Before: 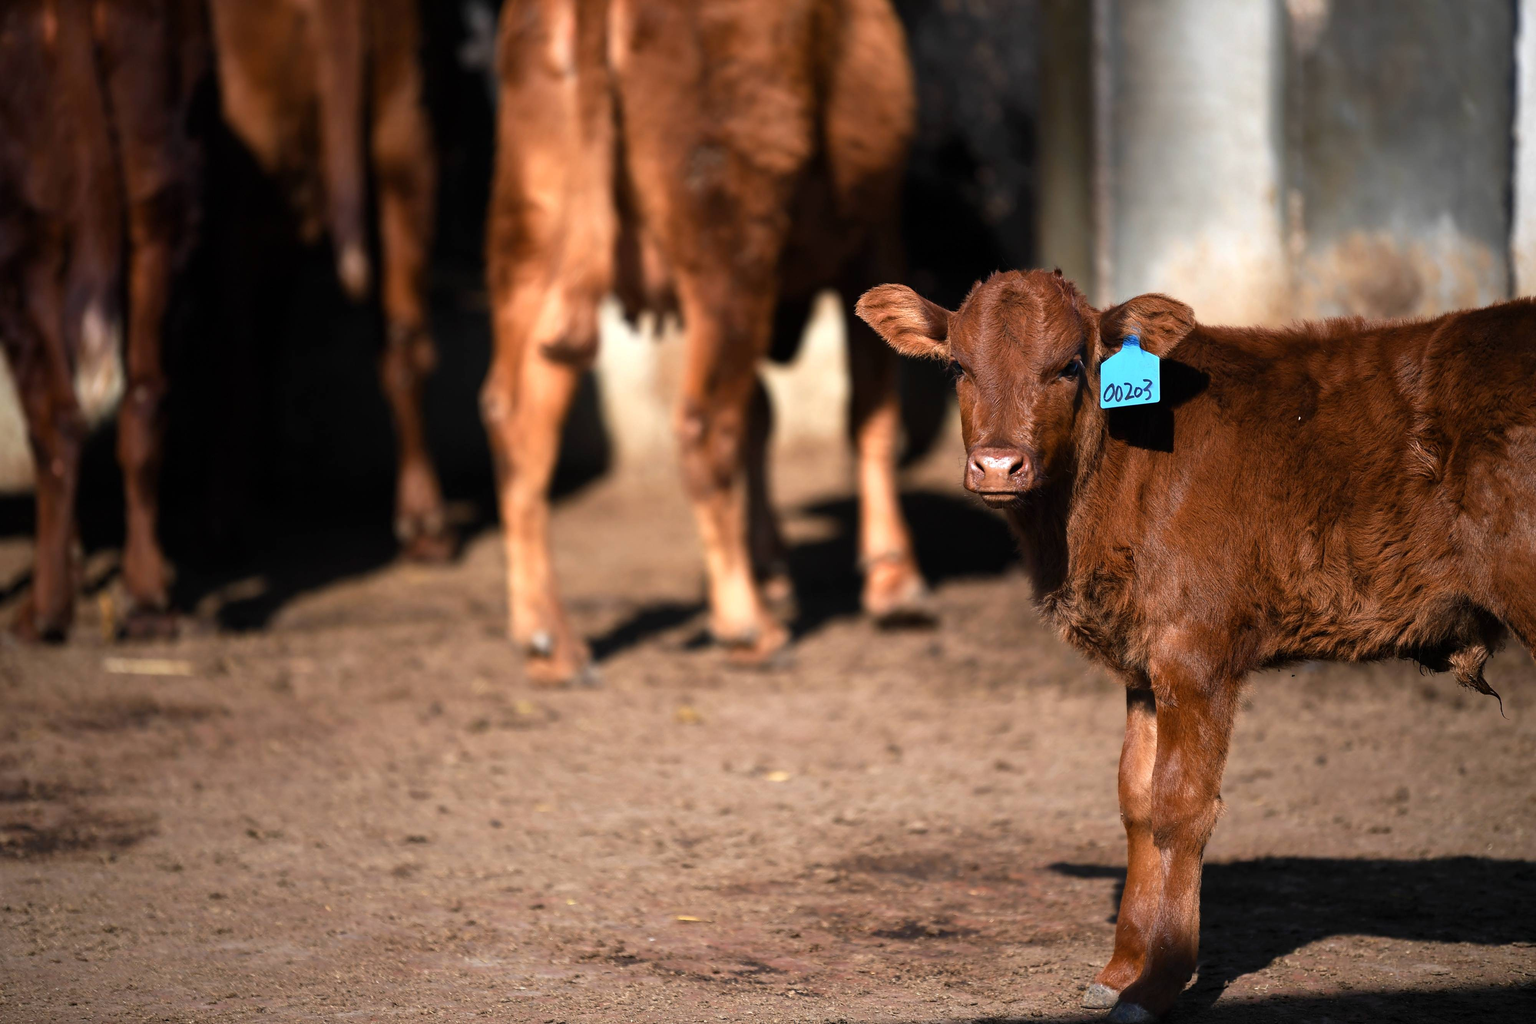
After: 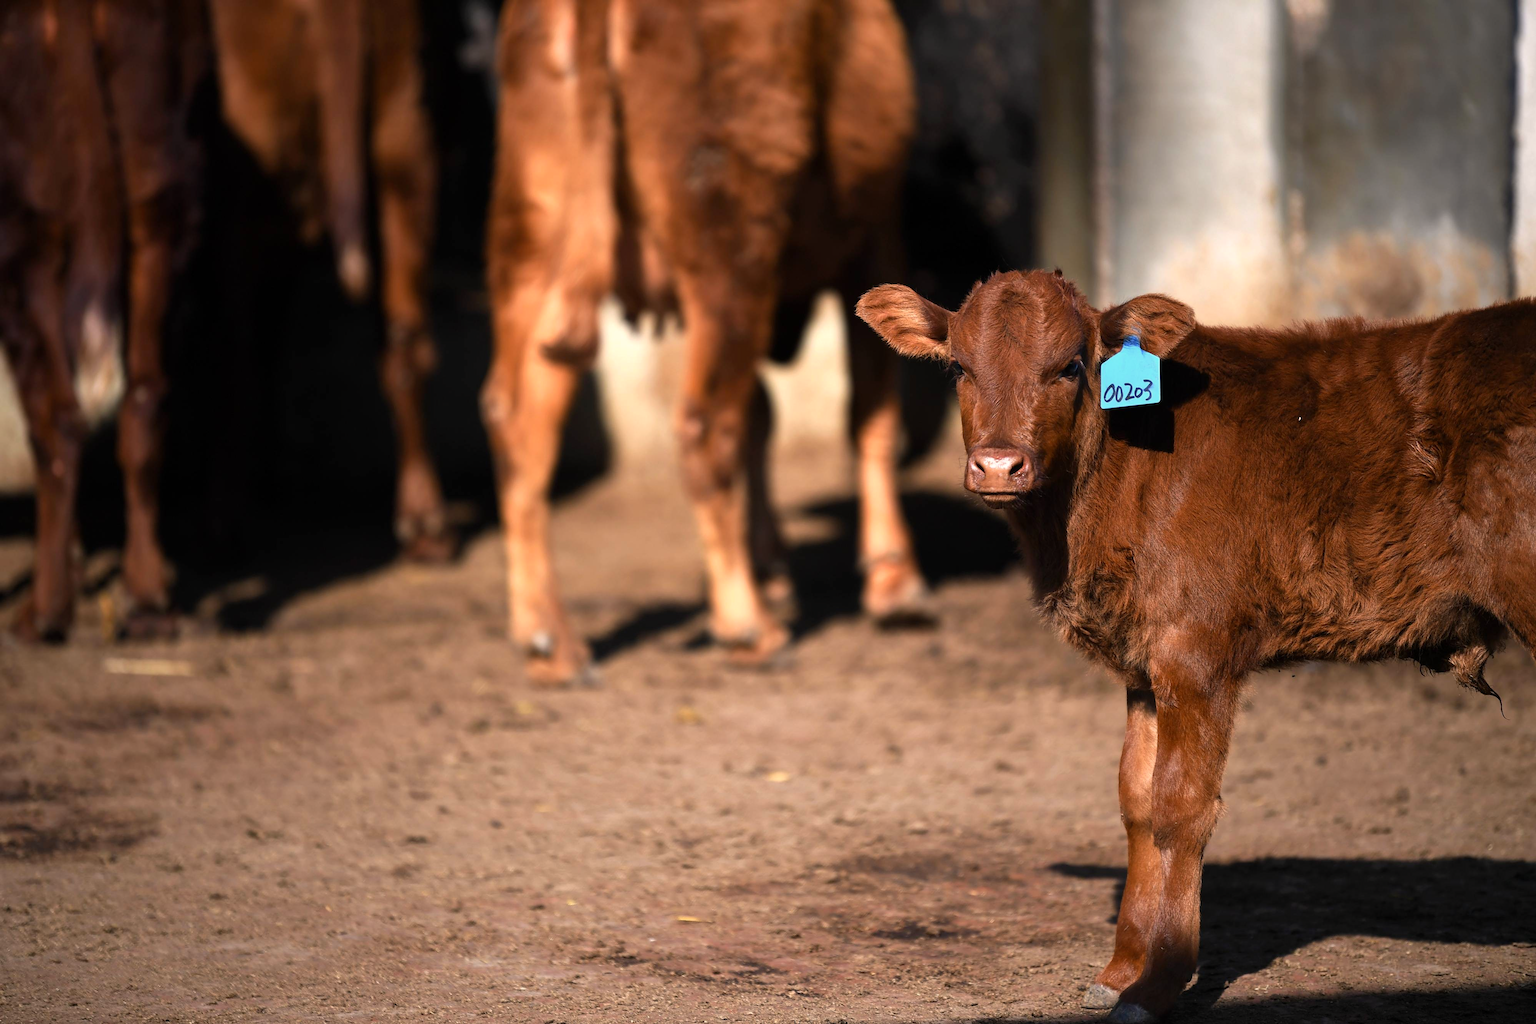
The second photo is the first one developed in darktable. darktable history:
color correction: highlights a* 3.92, highlights b* 5.13
